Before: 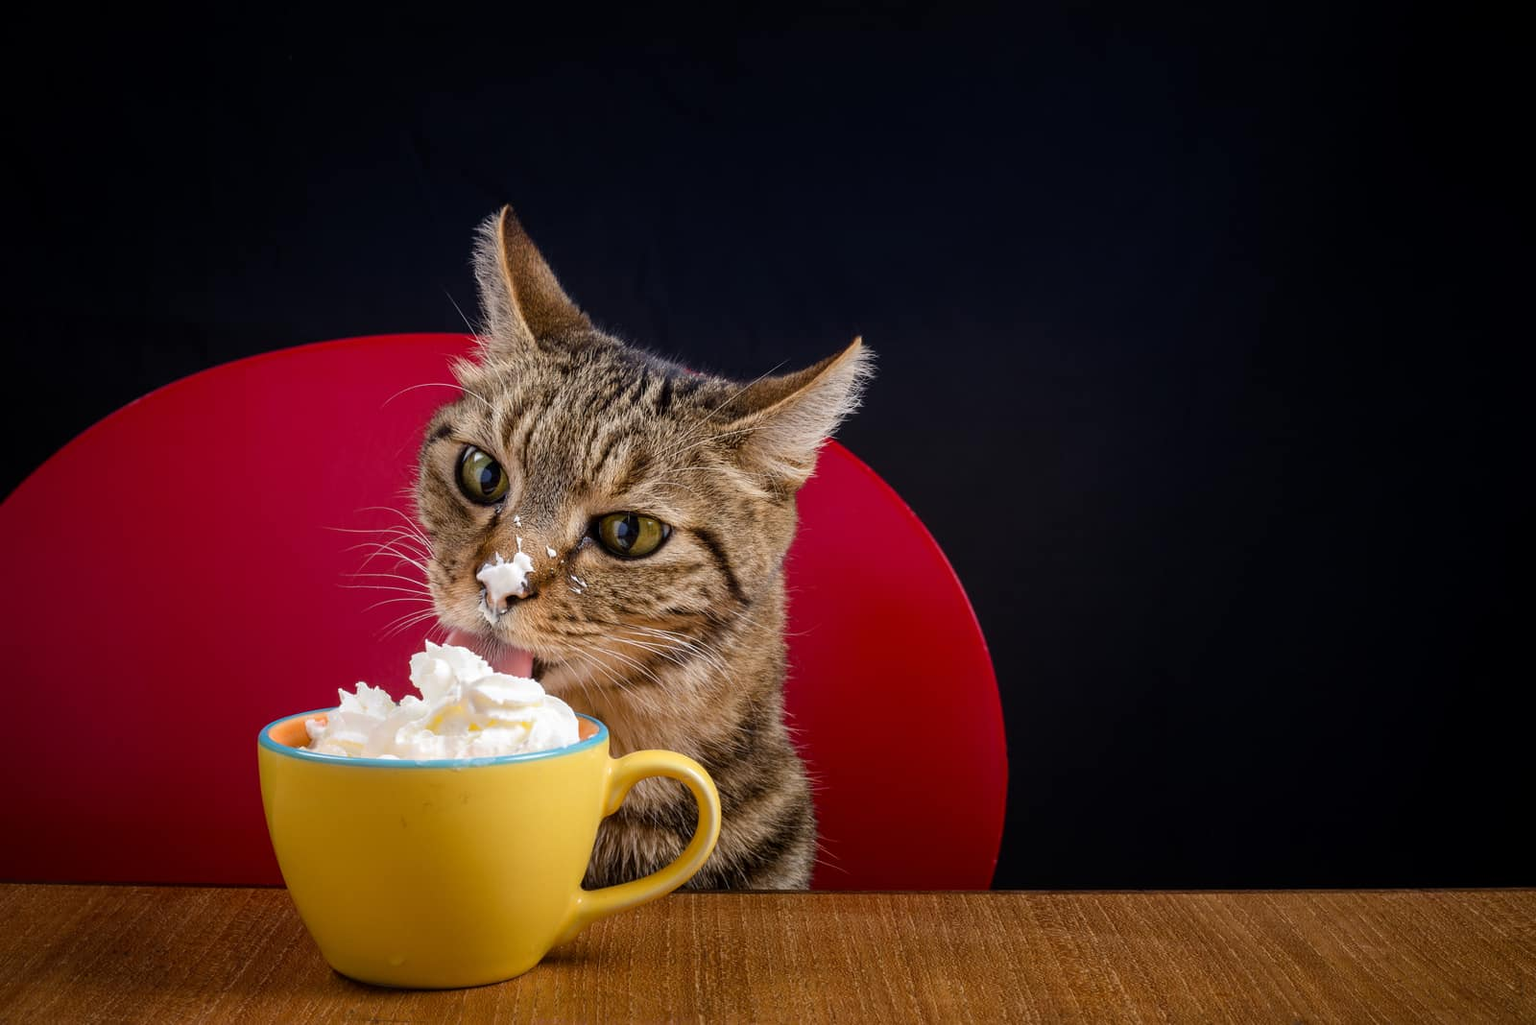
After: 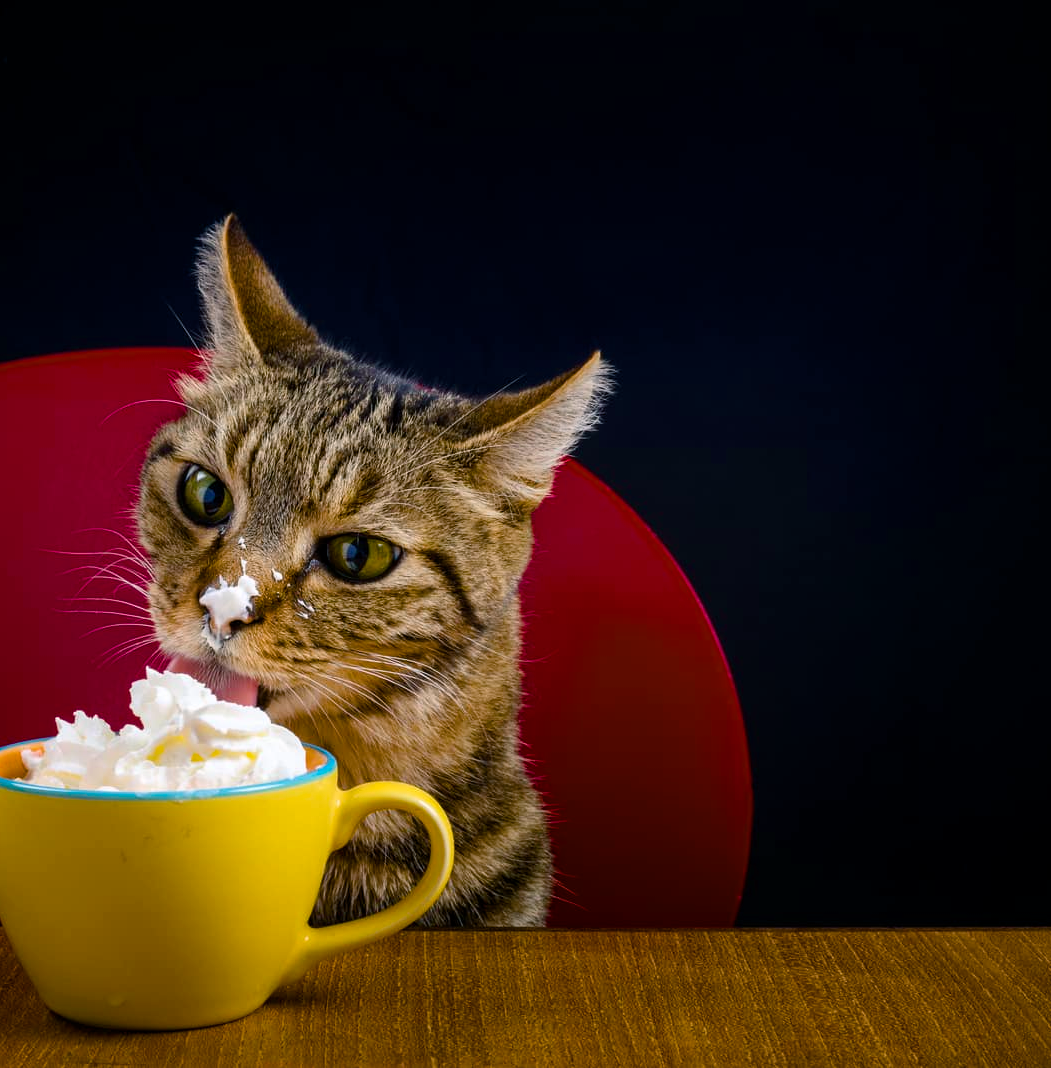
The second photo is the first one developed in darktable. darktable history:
crop and rotate: left 18.588%, right 15.667%
color balance rgb: shadows lift › hue 85.78°, power › luminance -7.852%, power › chroma 1.109%, power › hue 217.99°, white fulcrum 0.097 EV, linear chroma grading › global chroma 14.578%, perceptual saturation grading › global saturation 37.213%, perceptual saturation grading › shadows 36.123%, global vibrance 20%
contrast brightness saturation: contrast 0.106, saturation -0.178
